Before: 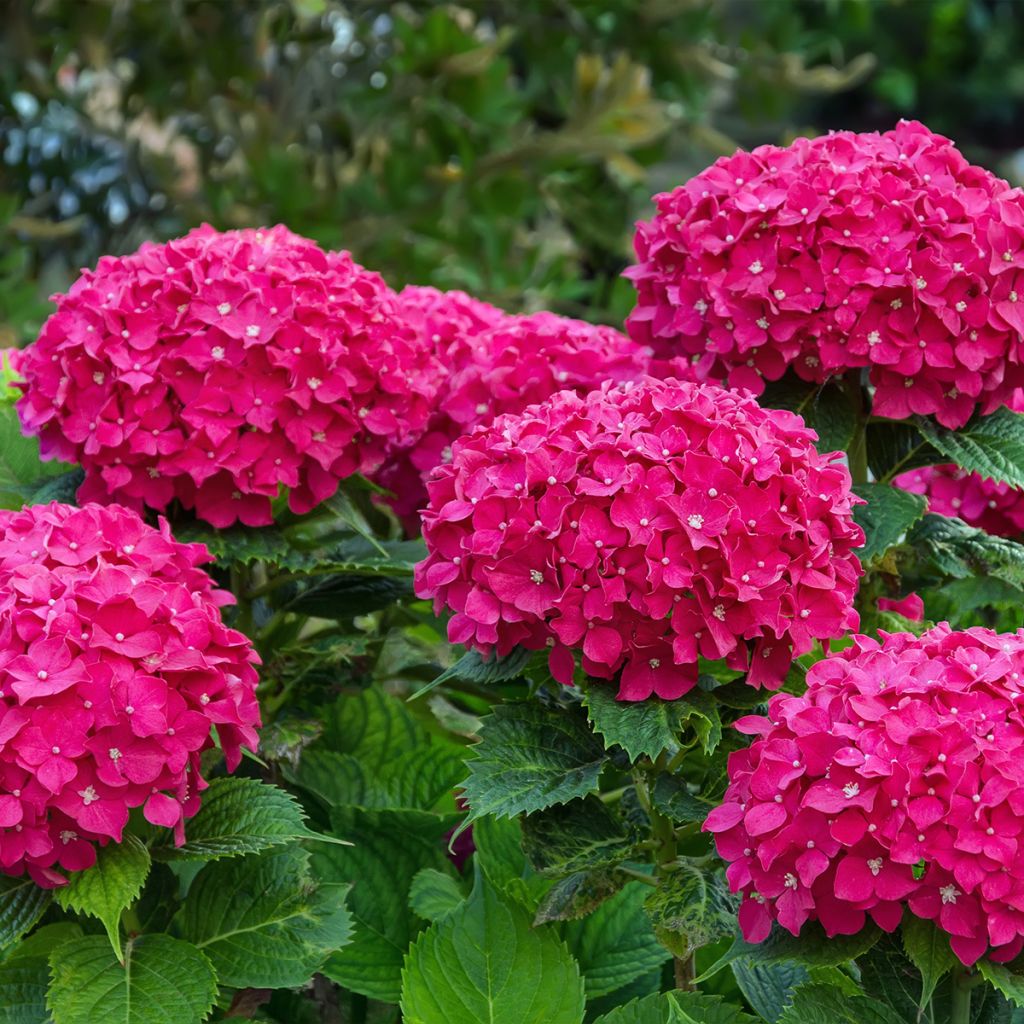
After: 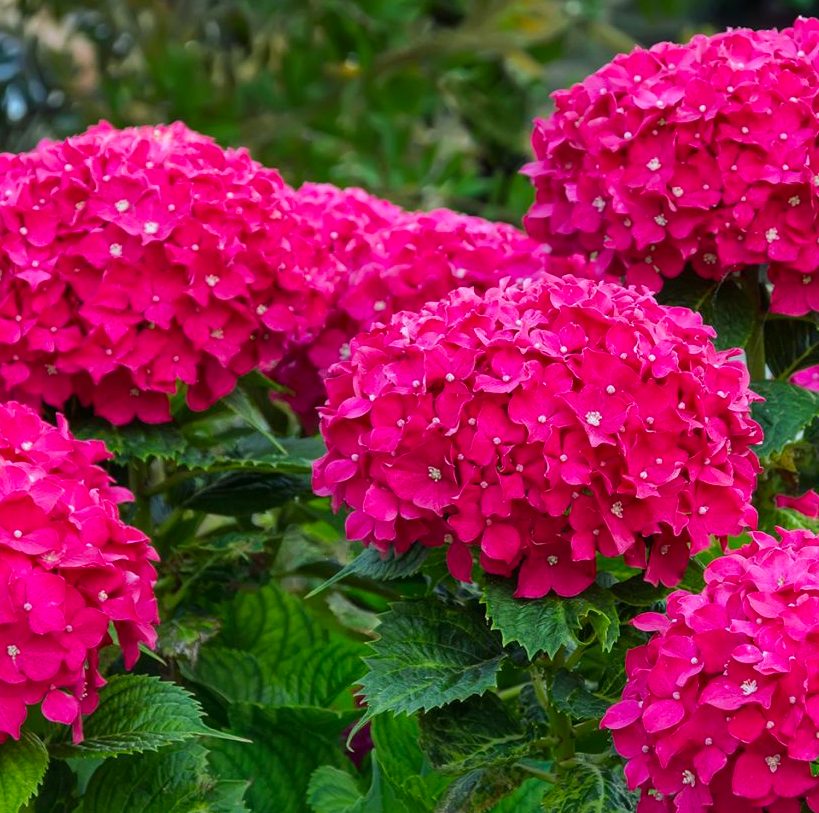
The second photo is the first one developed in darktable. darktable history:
contrast brightness saturation: saturation 0.181
crop and rotate: left 10.003%, top 10.074%, right 9.989%, bottom 10.44%
